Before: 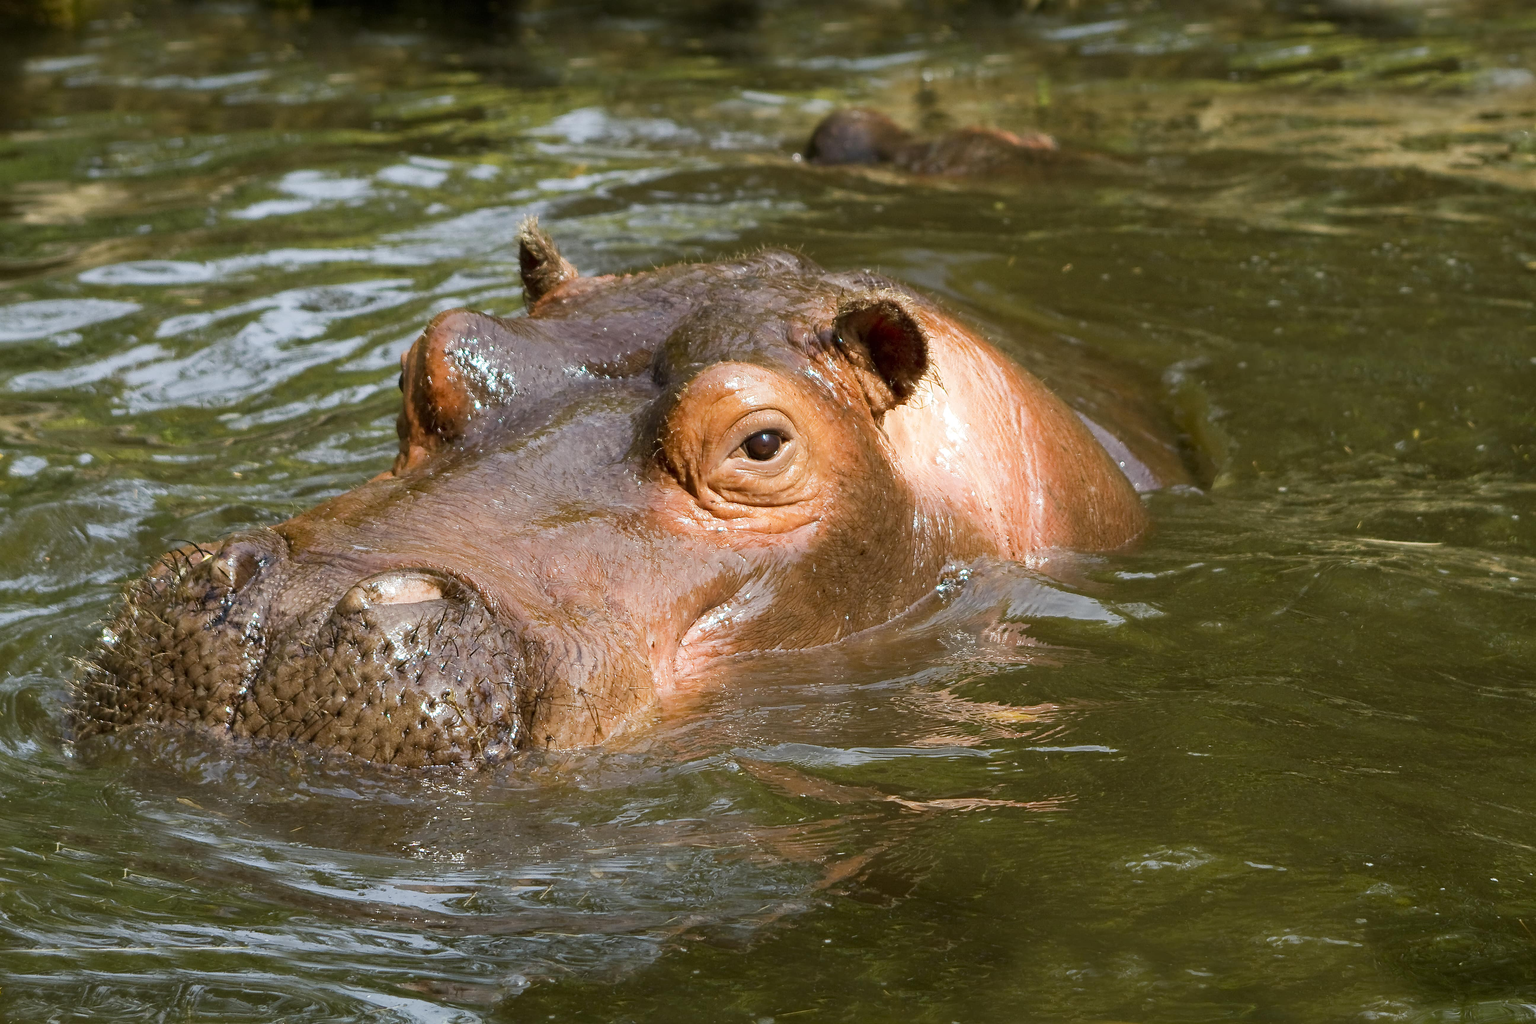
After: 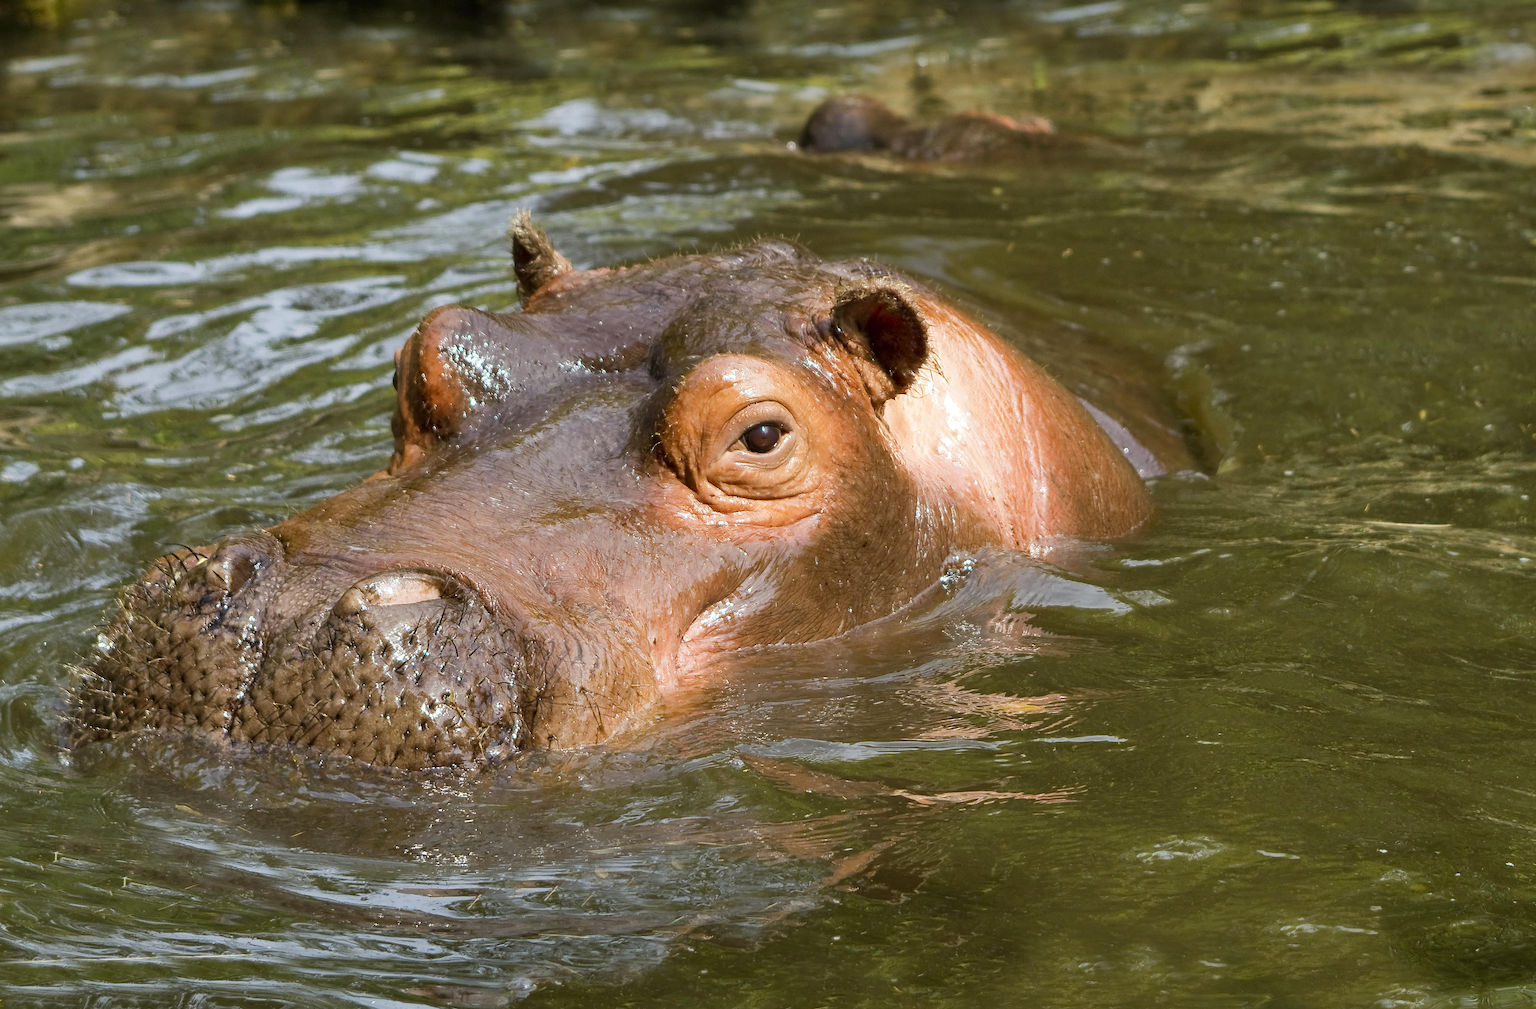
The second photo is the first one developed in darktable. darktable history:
rotate and perspective: rotation -1°, crop left 0.011, crop right 0.989, crop top 0.025, crop bottom 0.975
shadows and highlights: radius 264.75, soften with gaussian
